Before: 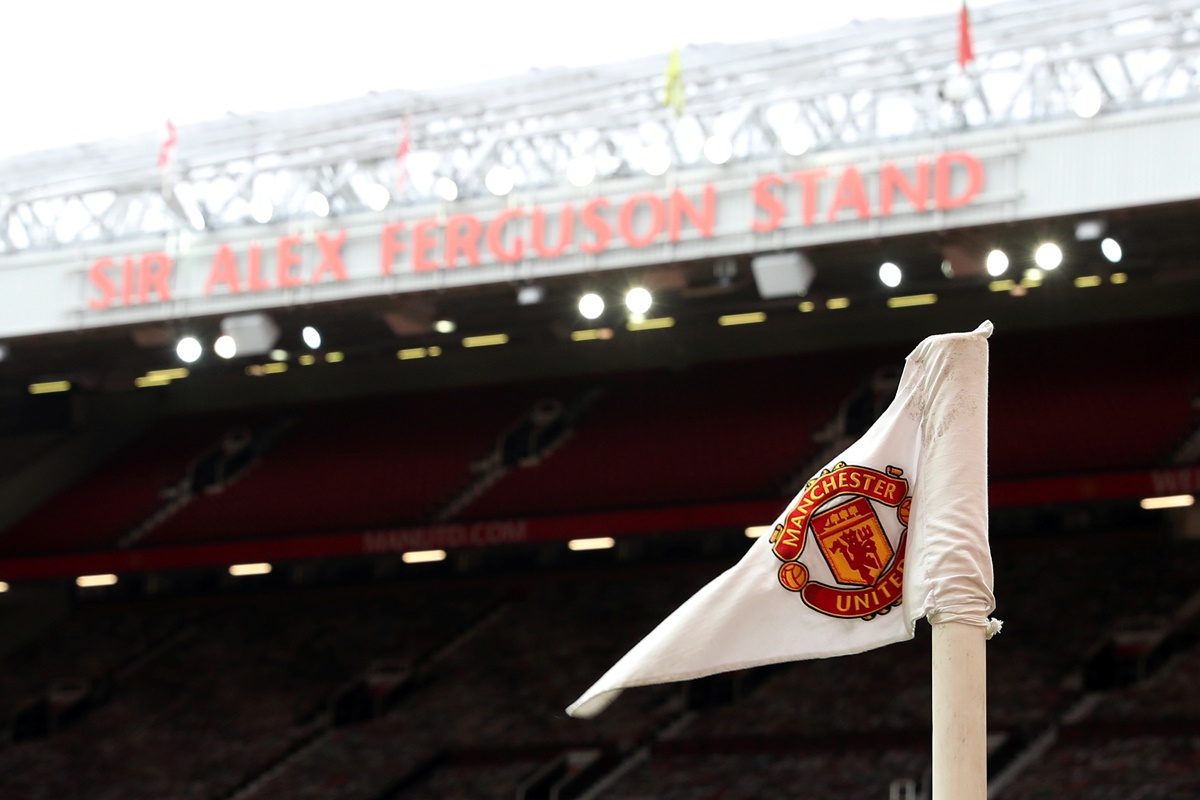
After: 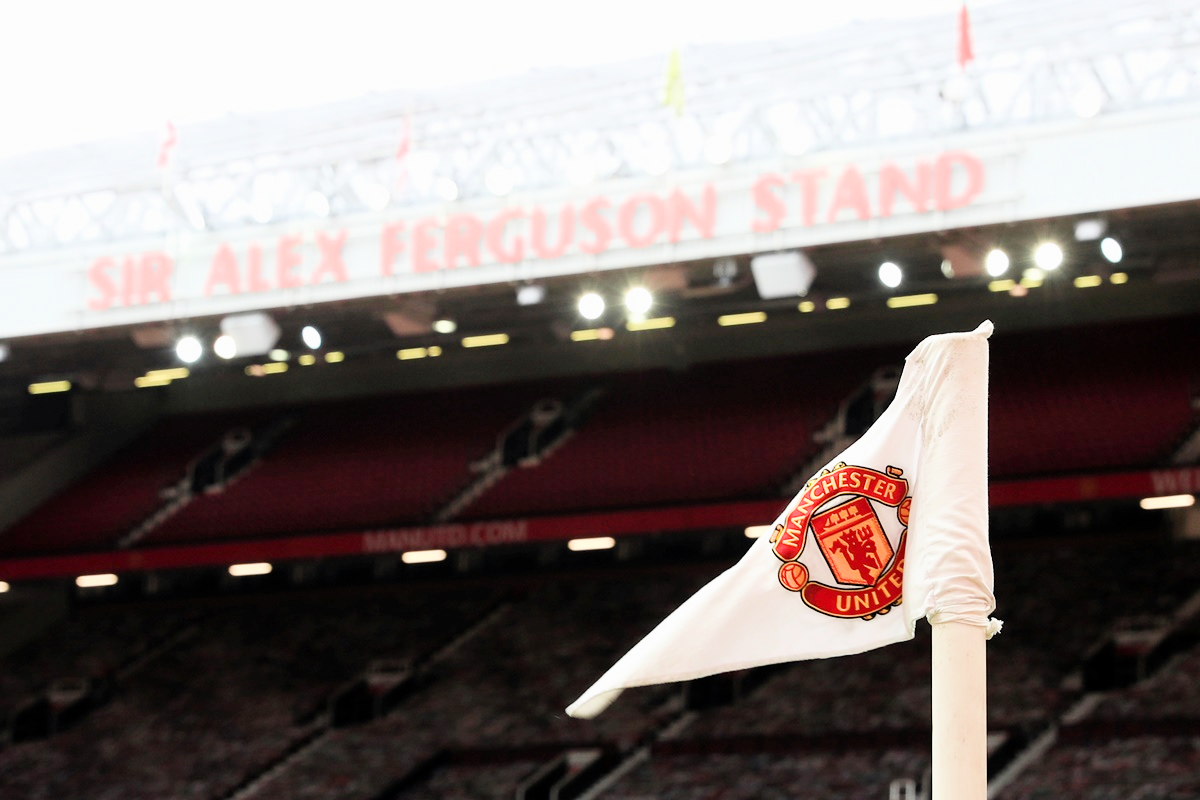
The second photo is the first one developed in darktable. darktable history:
filmic rgb: black relative exposure -7.65 EV, white relative exposure 4.56 EV, hardness 3.61
exposure: black level correction 0, exposure 1.664 EV, compensate highlight preservation false
